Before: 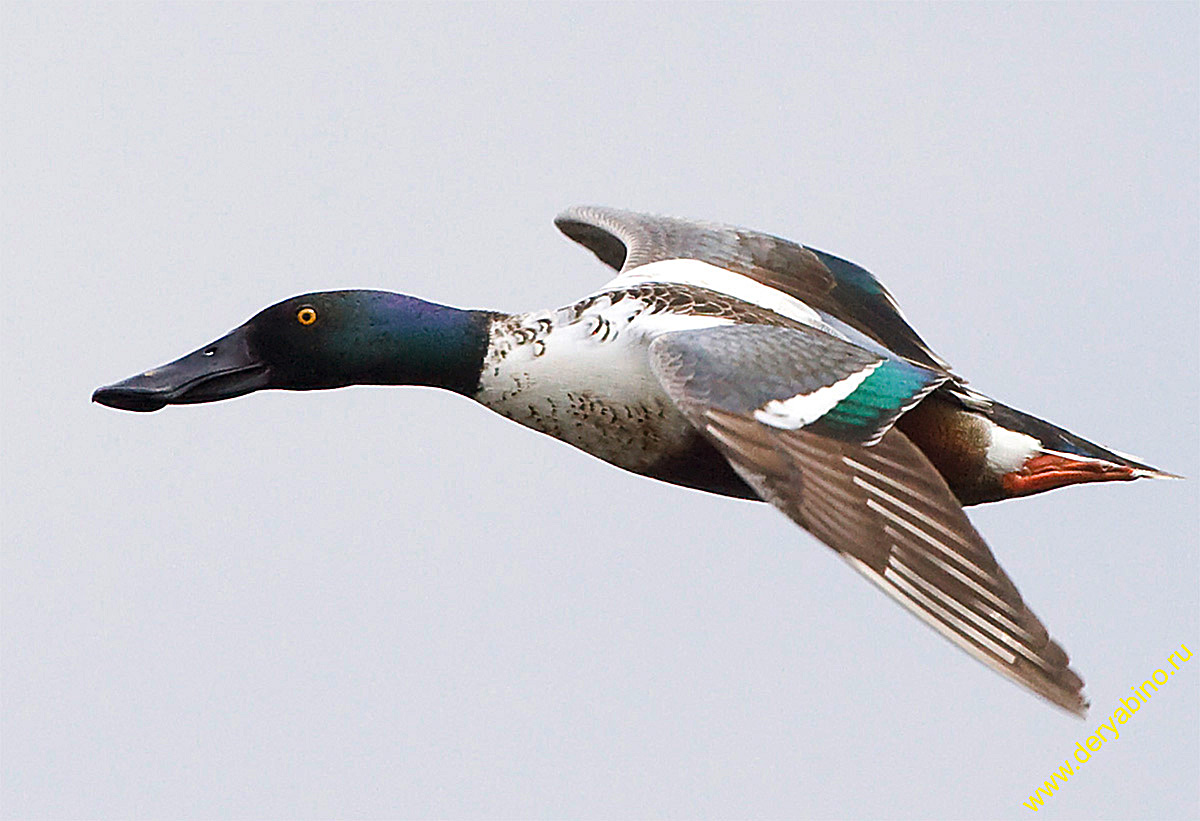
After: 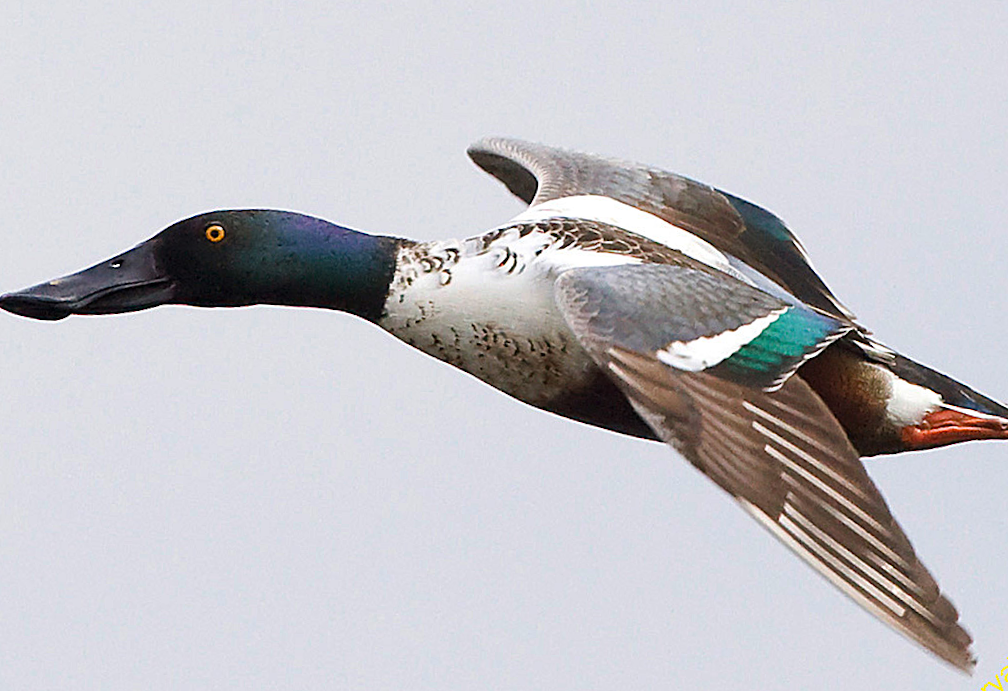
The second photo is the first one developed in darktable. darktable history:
crop and rotate: angle -2.95°, left 5.046%, top 5.226%, right 4.741%, bottom 4.273%
